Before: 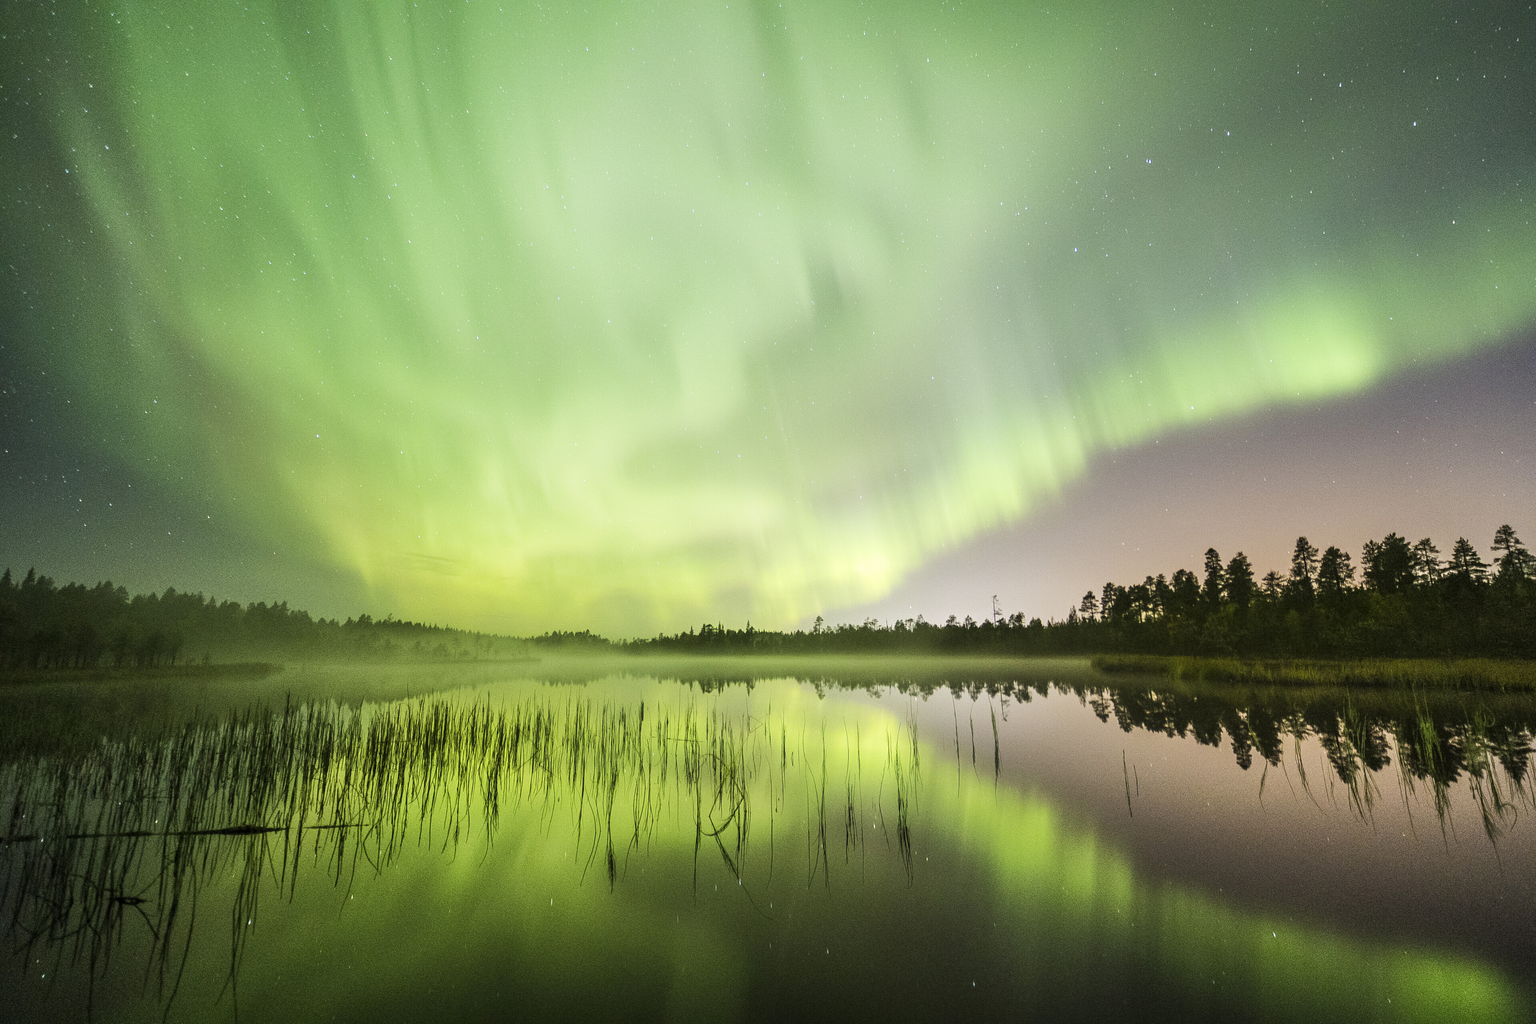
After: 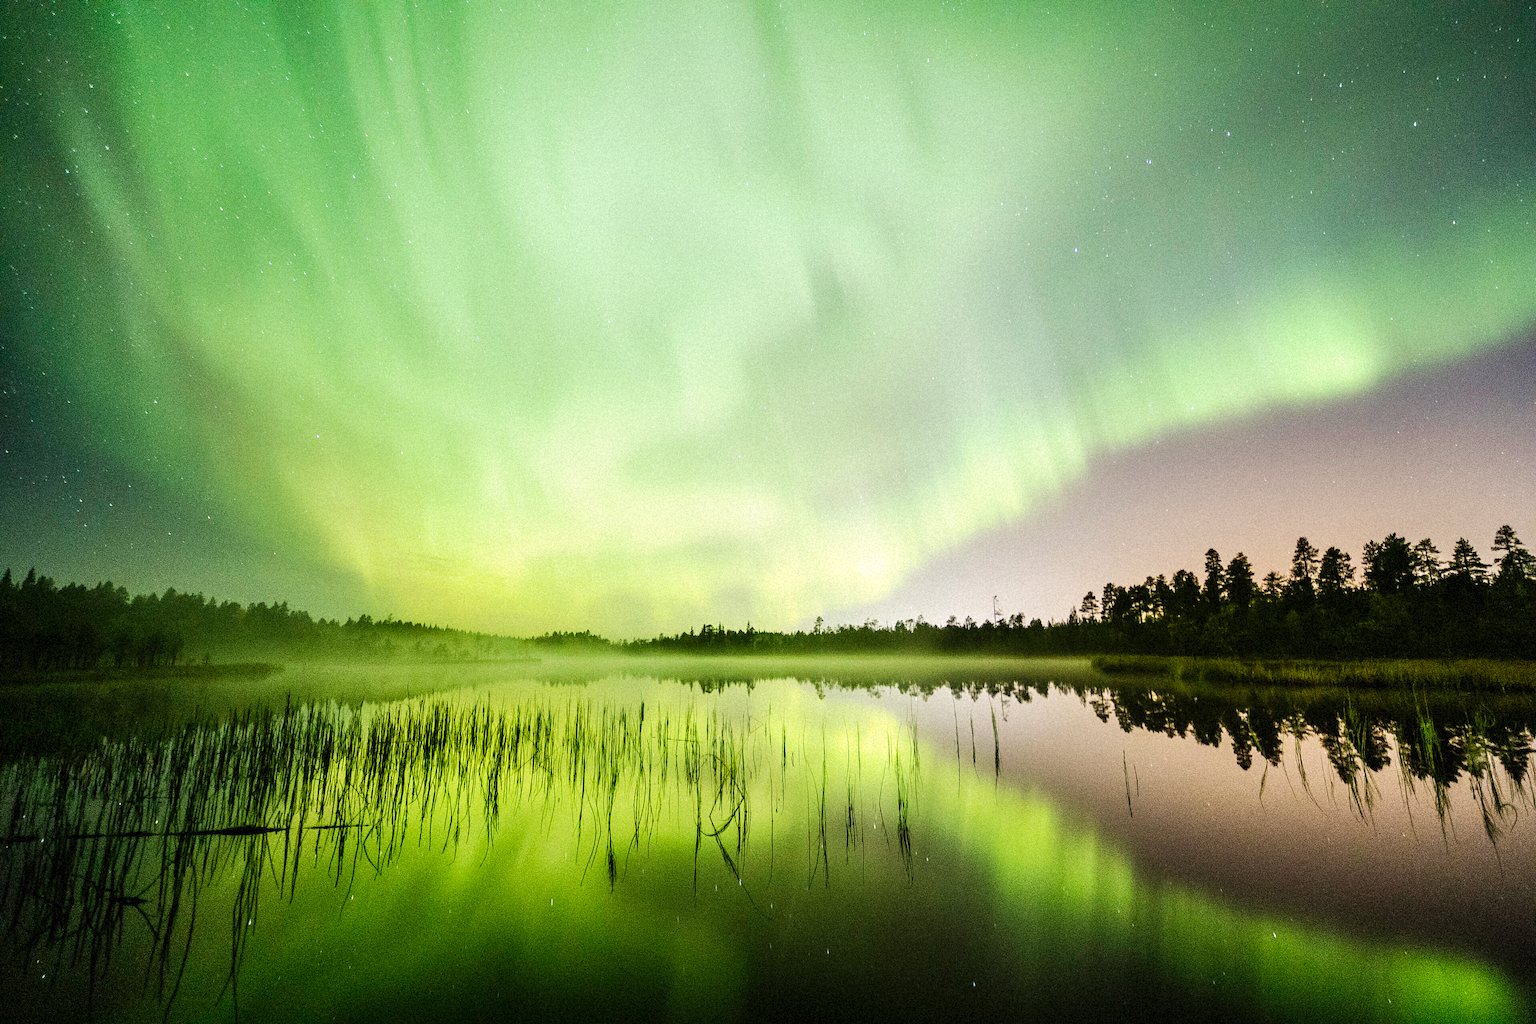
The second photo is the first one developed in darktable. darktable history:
tone curve: curves: ch0 [(0, 0) (0.003, 0.004) (0.011, 0.006) (0.025, 0.011) (0.044, 0.017) (0.069, 0.029) (0.1, 0.047) (0.136, 0.07) (0.177, 0.121) (0.224, 0.182) (0.277, 0.257) (0.335, 0.342) (0.399, 0.432) (0.468, 0.526) (0.543, 0.621) (0.623, 0.711) (0.709, 0.792) (0.801, 0.87) (0.898, 0.951) (1, 1)], preserve colors none
grain: mid-tones bias 0%
